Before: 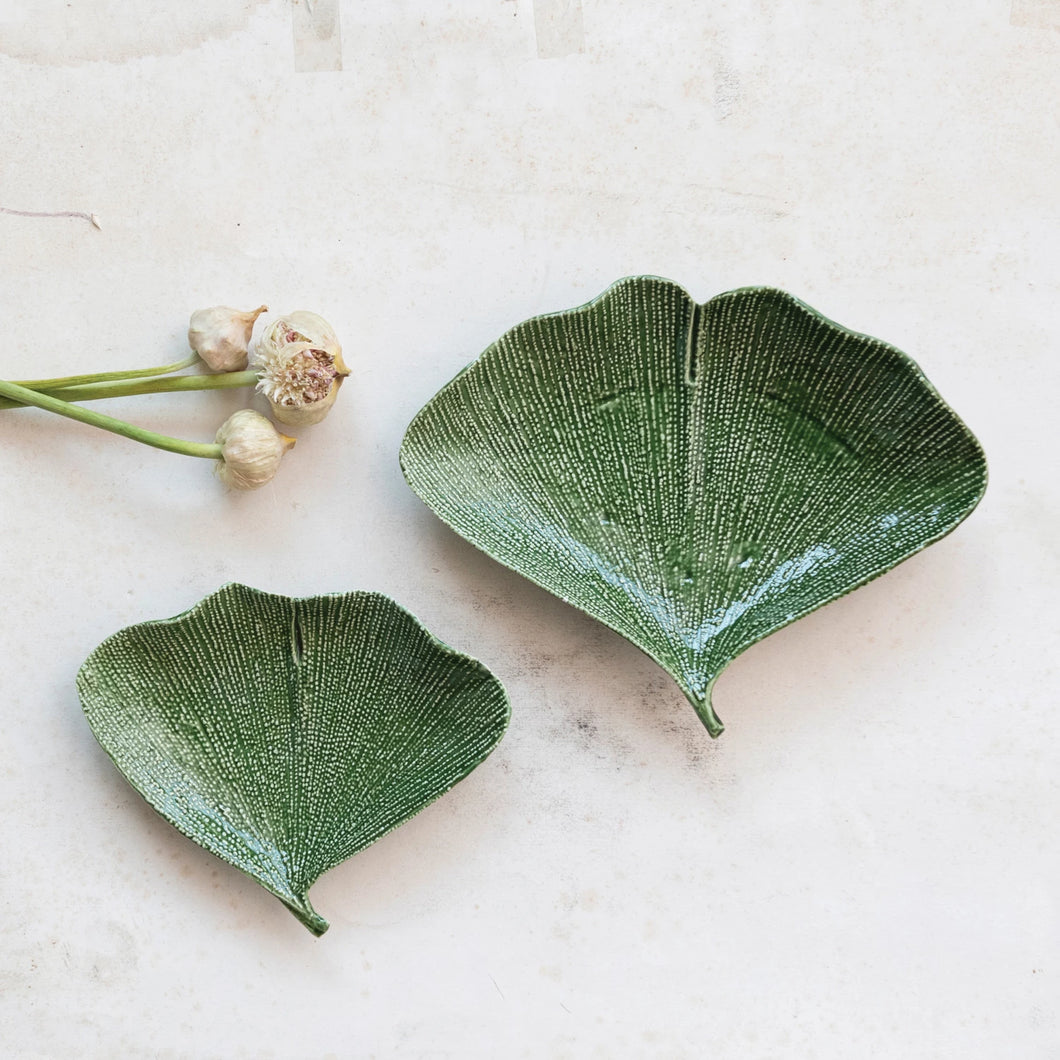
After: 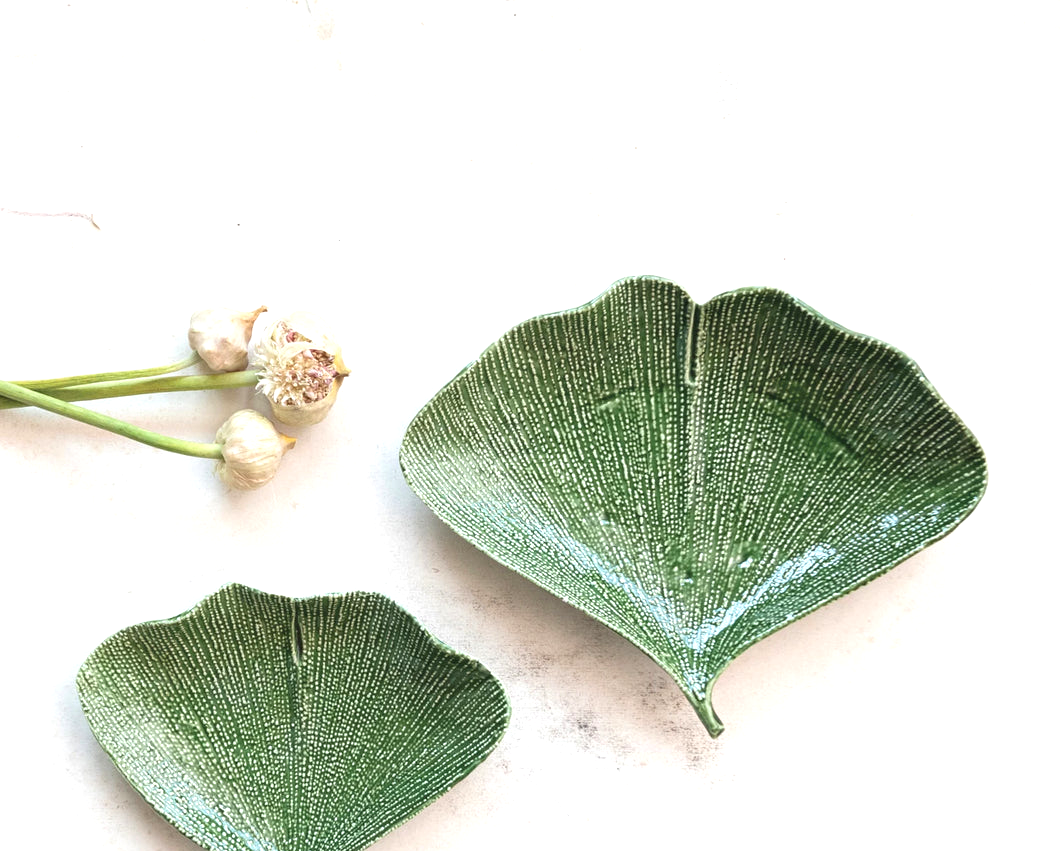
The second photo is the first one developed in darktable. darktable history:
exposure: exposure 0.732 EV, compensate highlight preservation false
tone equalizer: -7 EV 0.195 EV, -6 EV 0.08 EV, -5 EV 0.092 EV, -4 EV 0.061 EV, -2 EV -0.031 EV, -1 EV -0.045 EV, +0 EV -0.043 EV, edges refinement/feathering 500, mask exposure compensation -1.57 EV, preserve details no
crop: bottom 19.641%
